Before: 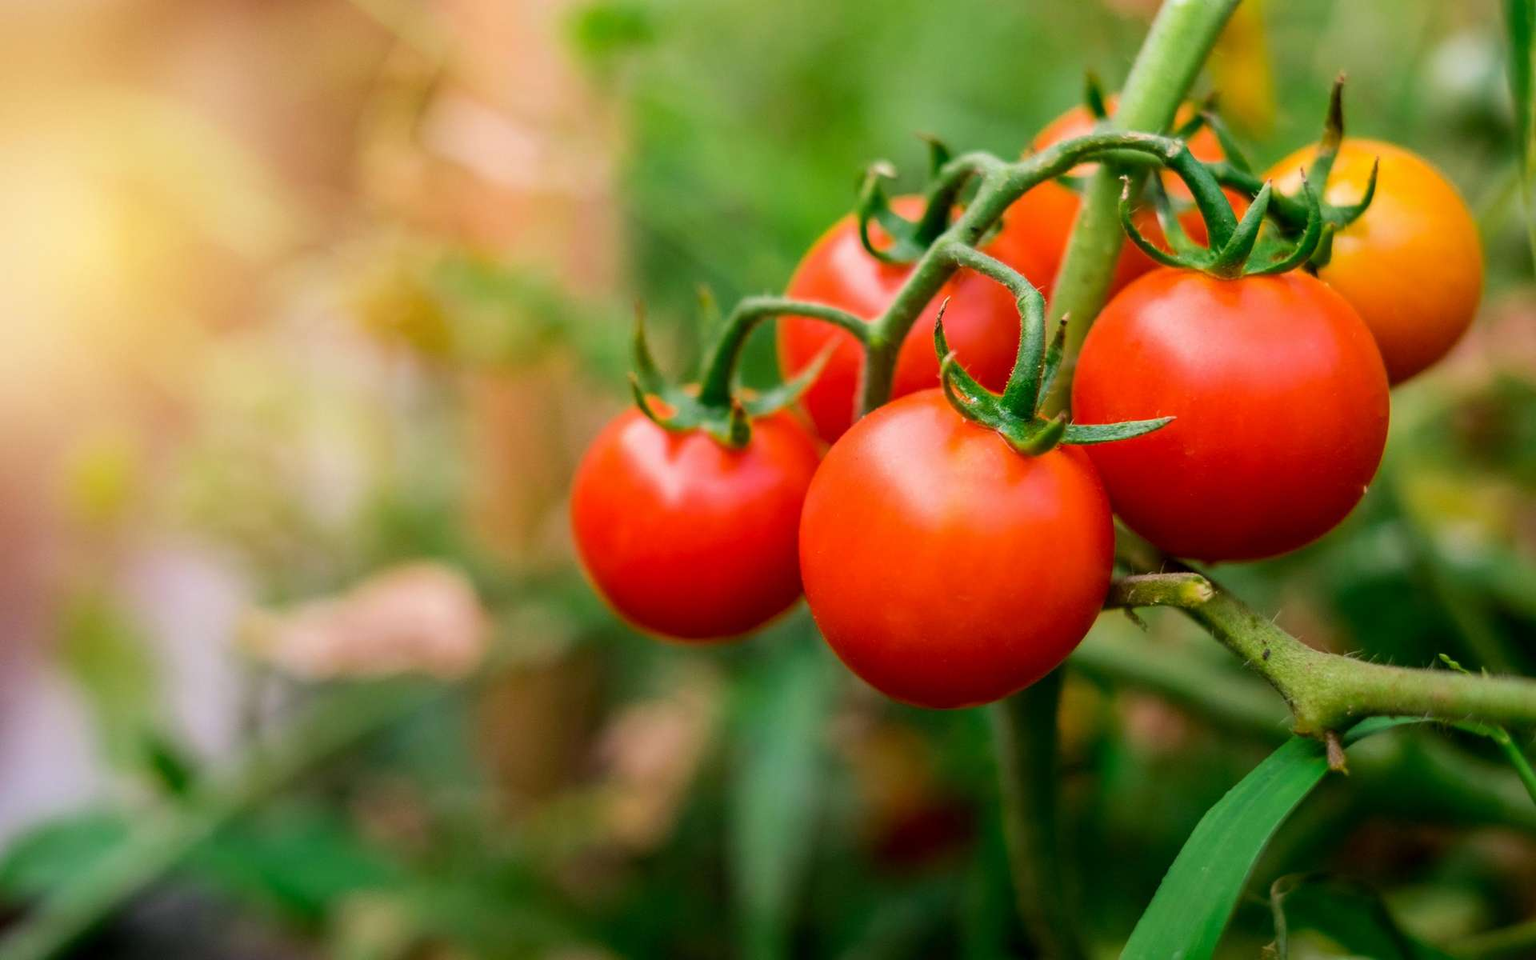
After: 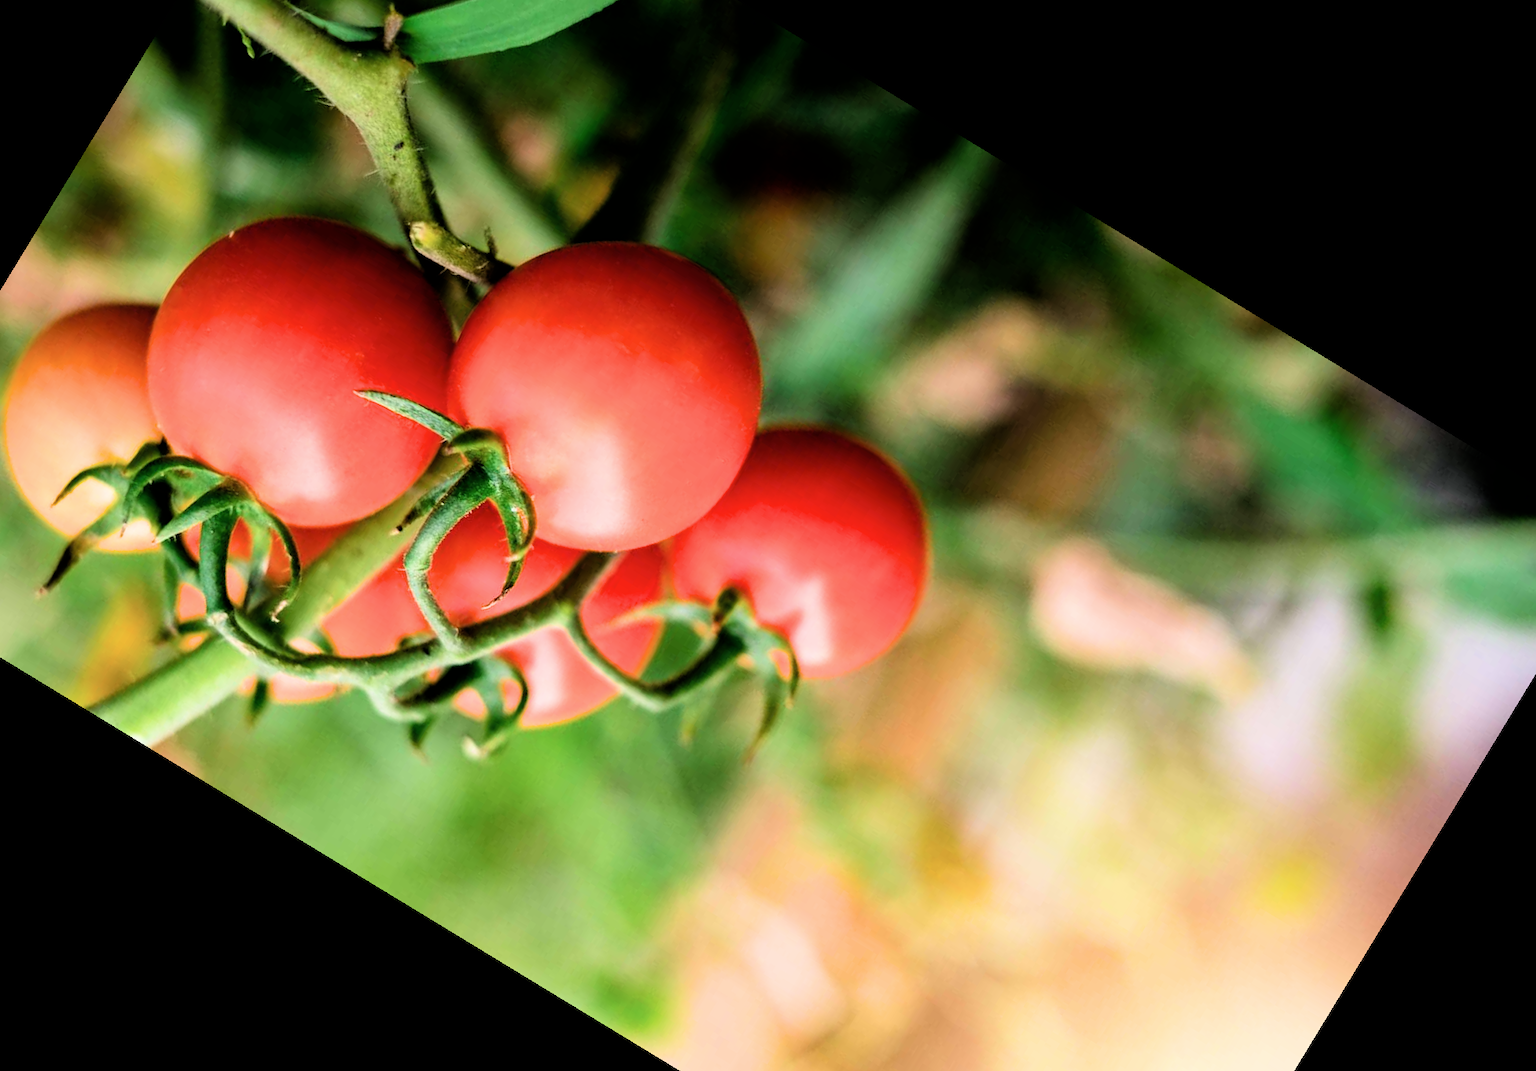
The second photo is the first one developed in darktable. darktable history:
filmic rgb: black relative exposure -4 EV, white relative exposure 3 EV, hardness 3.02, contrast 1.4
contrast brightness saturation: saturation -0.05
exposure: exposure 0.493 EV, compensate highlight preservation false
crop and rotate: angle 148.68°, left 9.111%, top 15.603%, right 4.588%, bottom 17.041%
